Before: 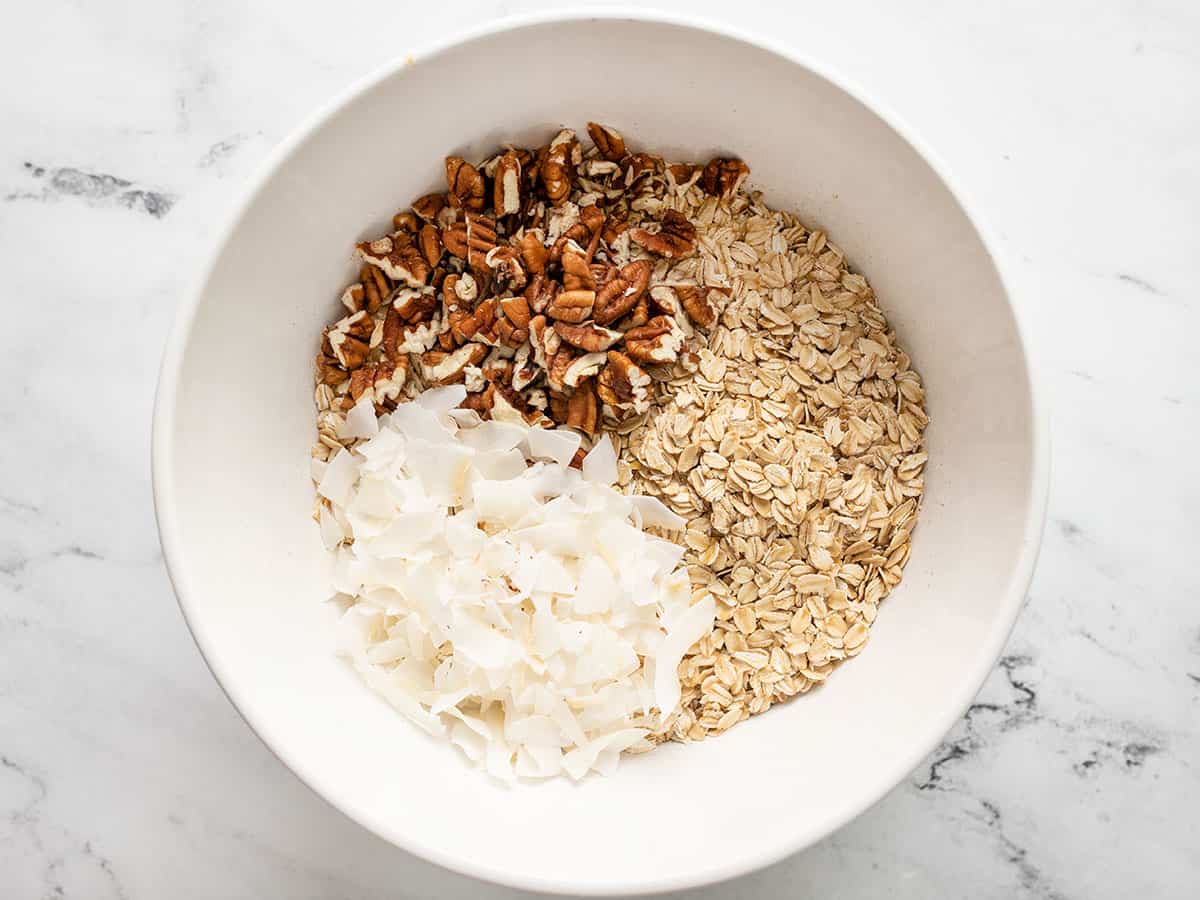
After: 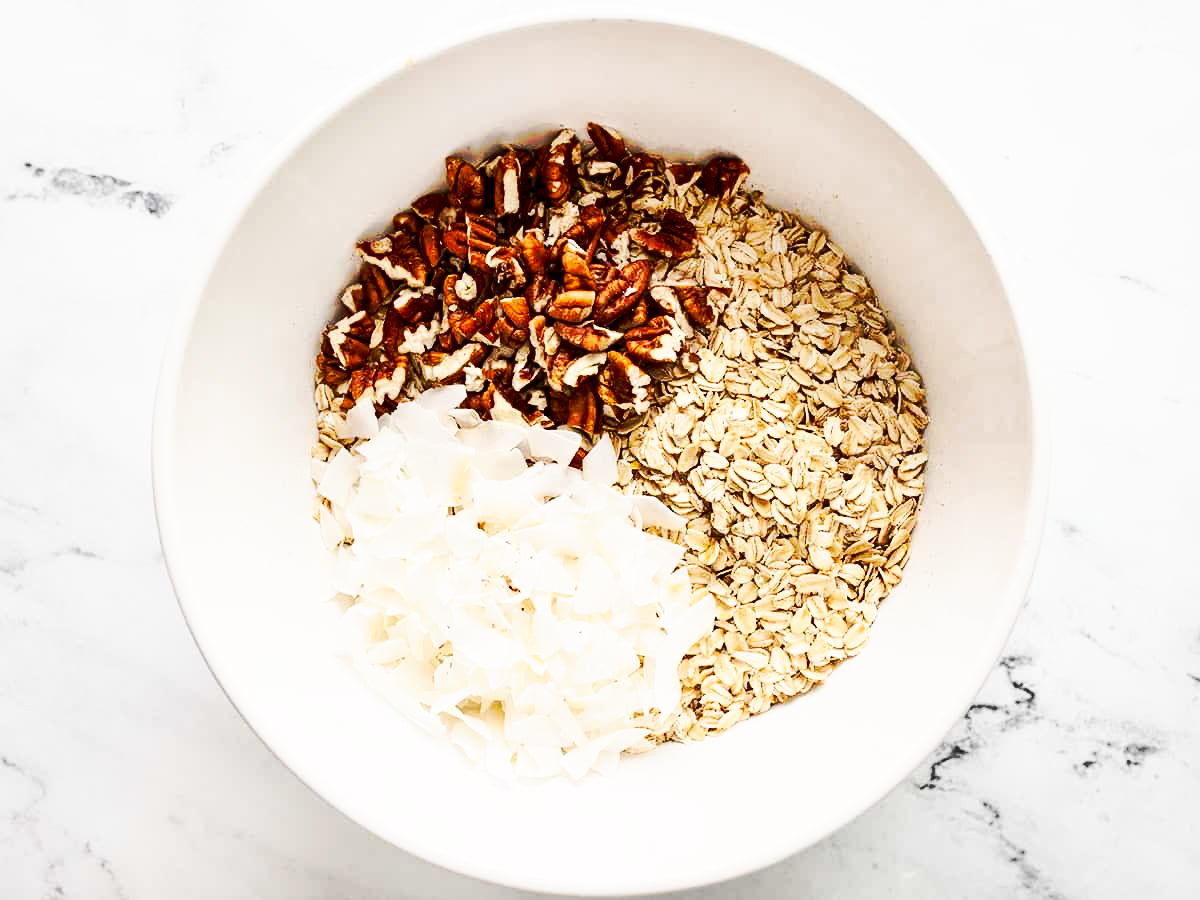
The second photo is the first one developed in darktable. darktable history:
exposure: compensate highlight preservation false
tone curve: curves: ch0 [(0, 0) (0.003, 0.003) (0.011, 0.011) (0.025, 0.024) (0.044, 0.043) (0.069, 0.067) (0.1, 0.096) (0.136, 0.131) (0.177, 0.171) (0.224, 0.217) (0.277, 0.267) (0.335, 0.324) (0.399, 0.385) (0.468, 0.452) (0.543, 0.632) (0.623, 0.697) (0.709, 0.766) (0.801, 0.839) (0.898, 0.917) (1, 1)], preserve colors none
contrast brightness saturation: contrast 0.19, brightness -0.24, saturation 0.11
base curve: curves: ch0 [(0, 0) (0.688, 0.865) (1, 1)], preserve colors none
